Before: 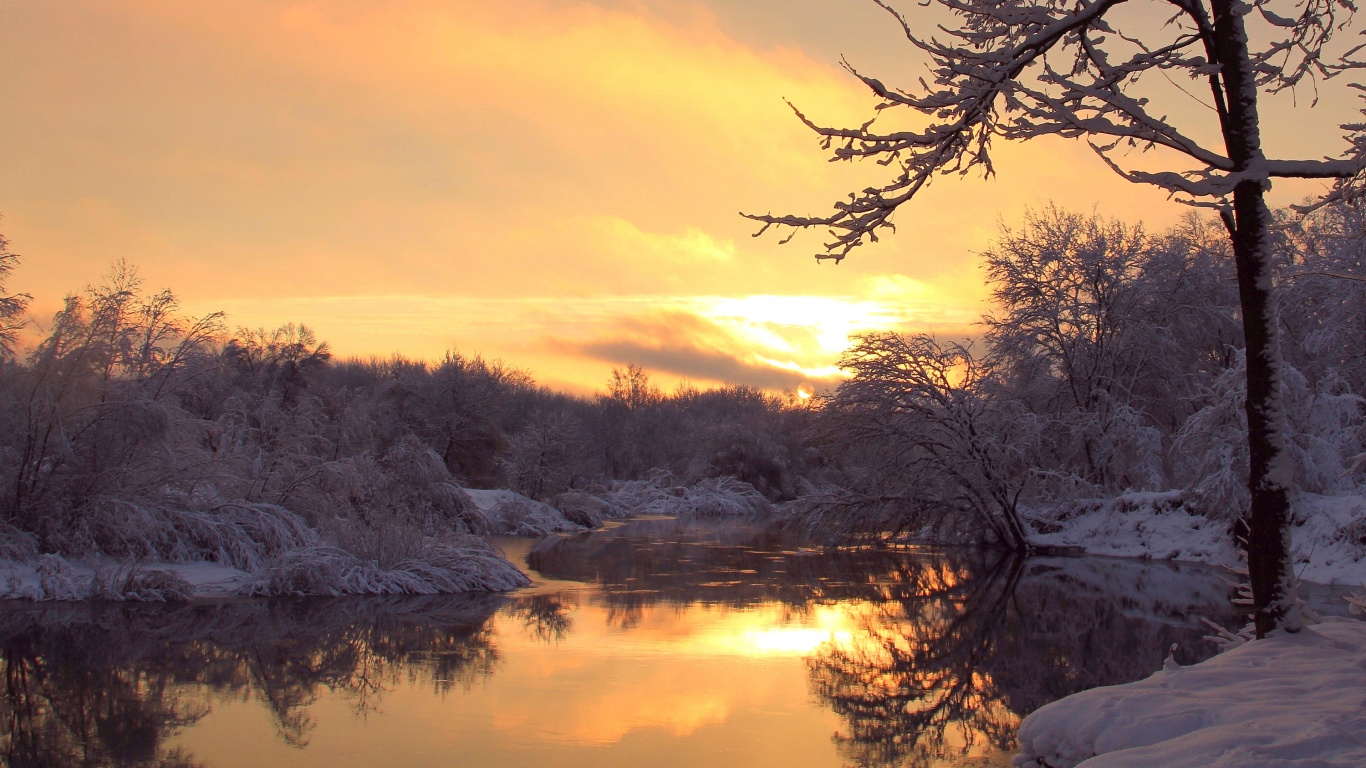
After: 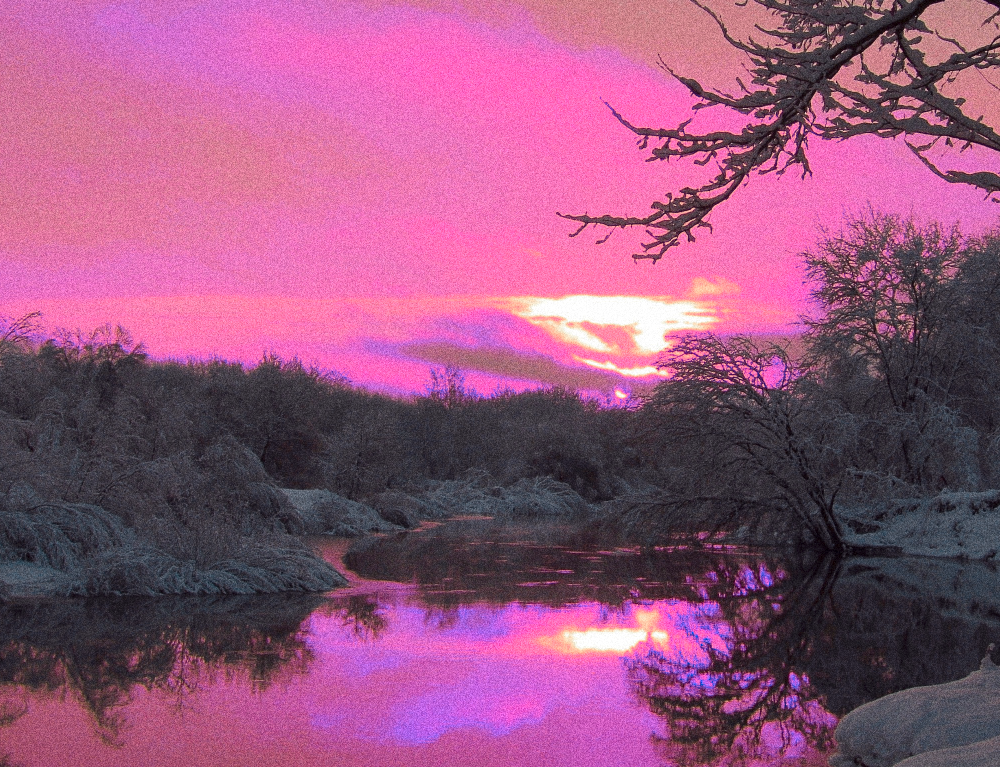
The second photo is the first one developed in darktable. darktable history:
grain: coarseness 14.49 ISO, strength 48.04%, mid-tones bias 35%
crop: left 13.443%, right 13.31%
color zones: curves: ch0 [(0.826, 0.353)]; ch1 [(0.242, 0.647) (0.889, 0.342)]; ch2 [(0.246, 0.089) (0.969, 0.068)]
